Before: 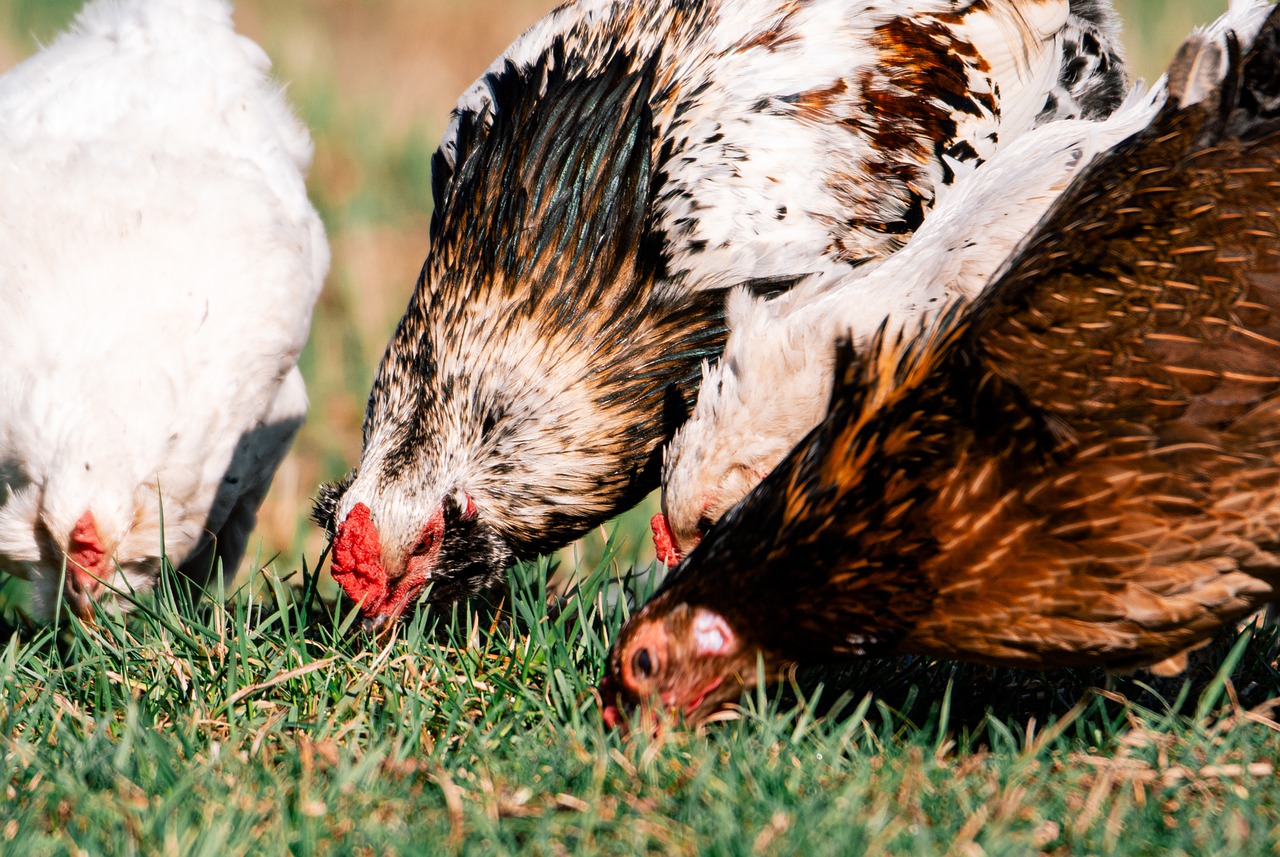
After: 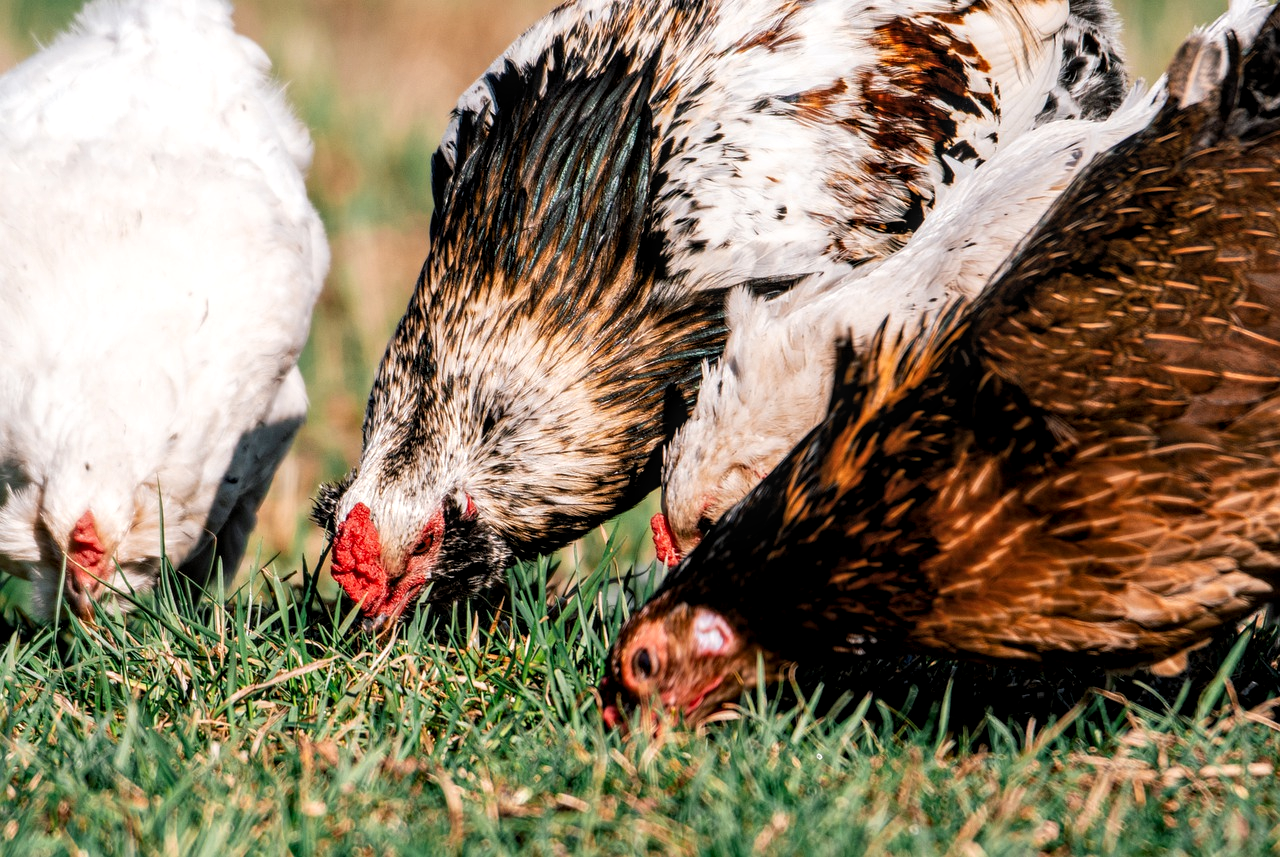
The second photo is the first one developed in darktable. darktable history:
local contrast: detail 130%
levels: levels [0.016, 0.5, 0.996]
